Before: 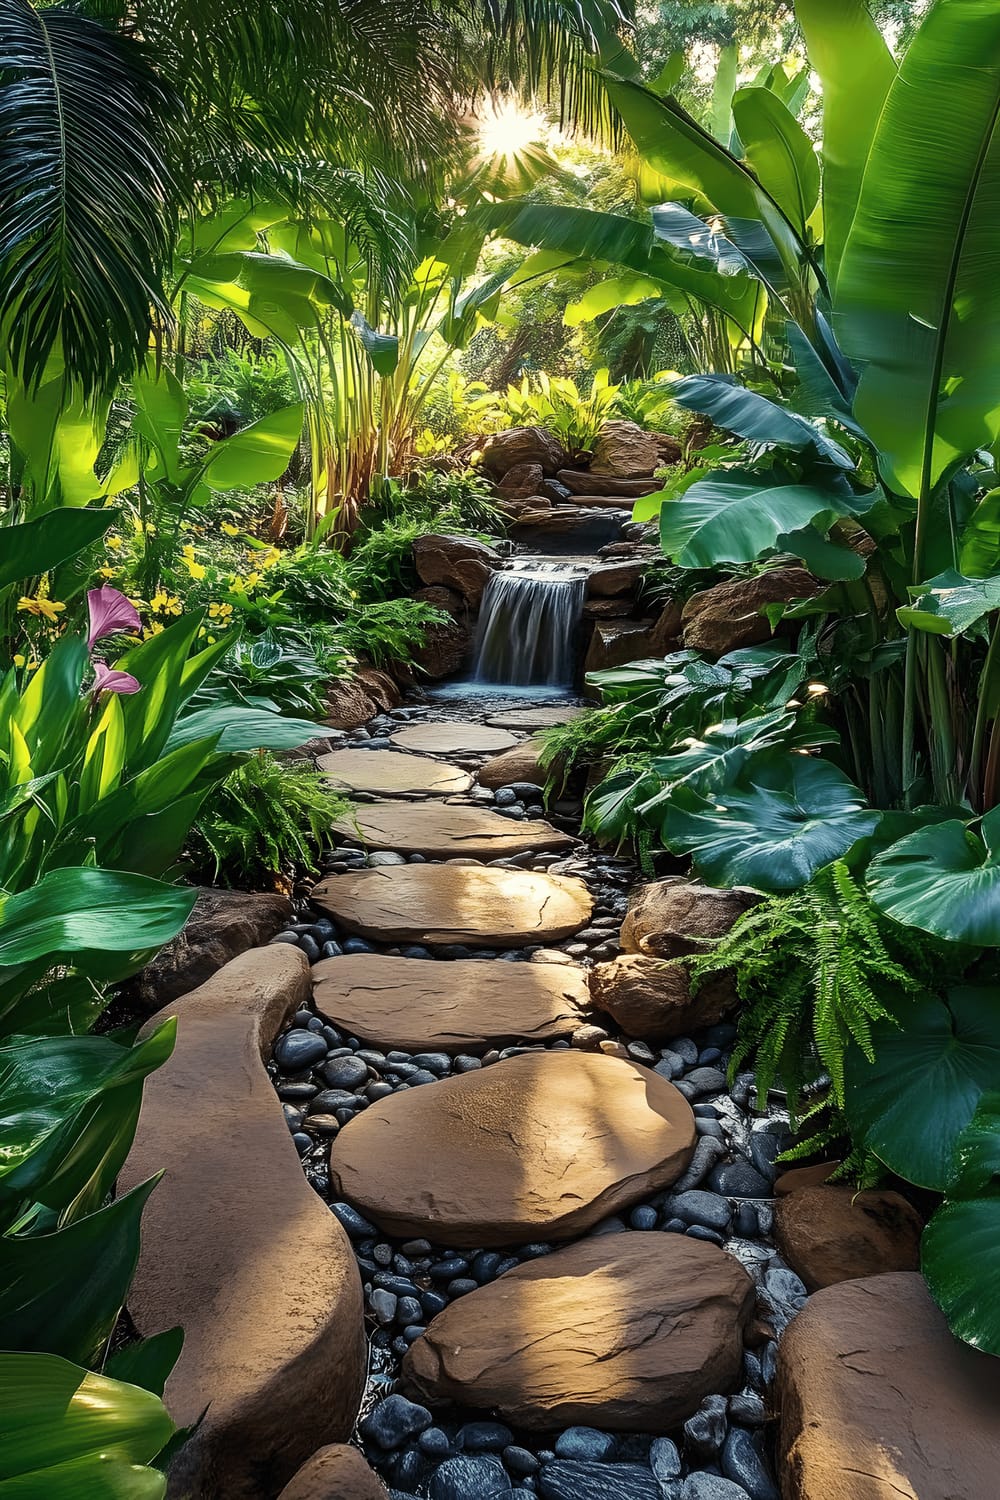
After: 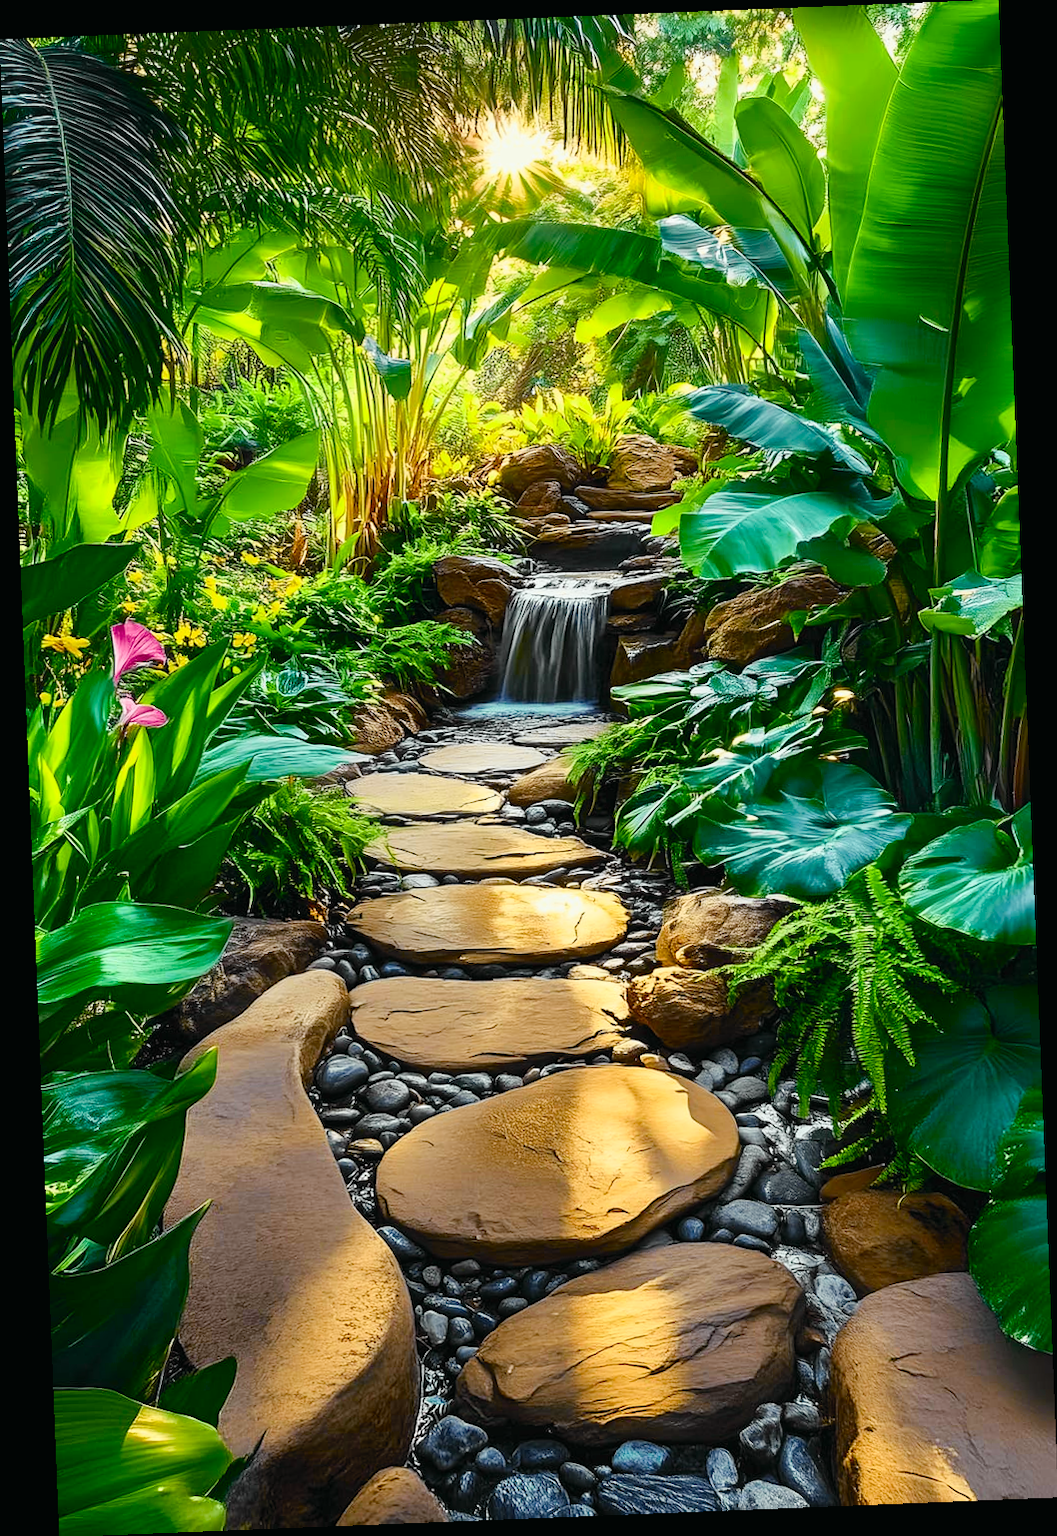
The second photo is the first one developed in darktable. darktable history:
tone curve: curves: ch0 [(0, 0.012) (0.093, 0.11) (0.345, 0.425) (0.457, 0.562) (0.628, 0.738) (0.839, 0.909) (0.998, 0.978)]; ch1 [(0, 0) (0.437, 0.408) (0.472, 0.47) (0.502, 0.497) (0.527, 0.523) (0.568, 0.577) (0.62, 0.66) (0.669, 0.748) (0.859, 0.899) (1, 1)]; ch2 [(0, 0) (0.33, 0.301) (0.421, 0.443) (0.473, 0.498) (0.509, 0.502) (0.535, 0.545) (0.549, 0.576) (0.644, 0.703) (1, 1)], color space Lab, independent channels, preserve colors none
color balance rgb: perceptual saturation grading › global saturation 35%, perceptual saturation grading › highlights -30%, perceptual saturation grading › shadows 35%, perceptual brilliance grading › global brilliance 3%, perceptual brilliance grading › highlights -3%, perceptual brilliance grading › shadows 3%
rotate and perspective: rotation -2.29°, automatic cropping off
